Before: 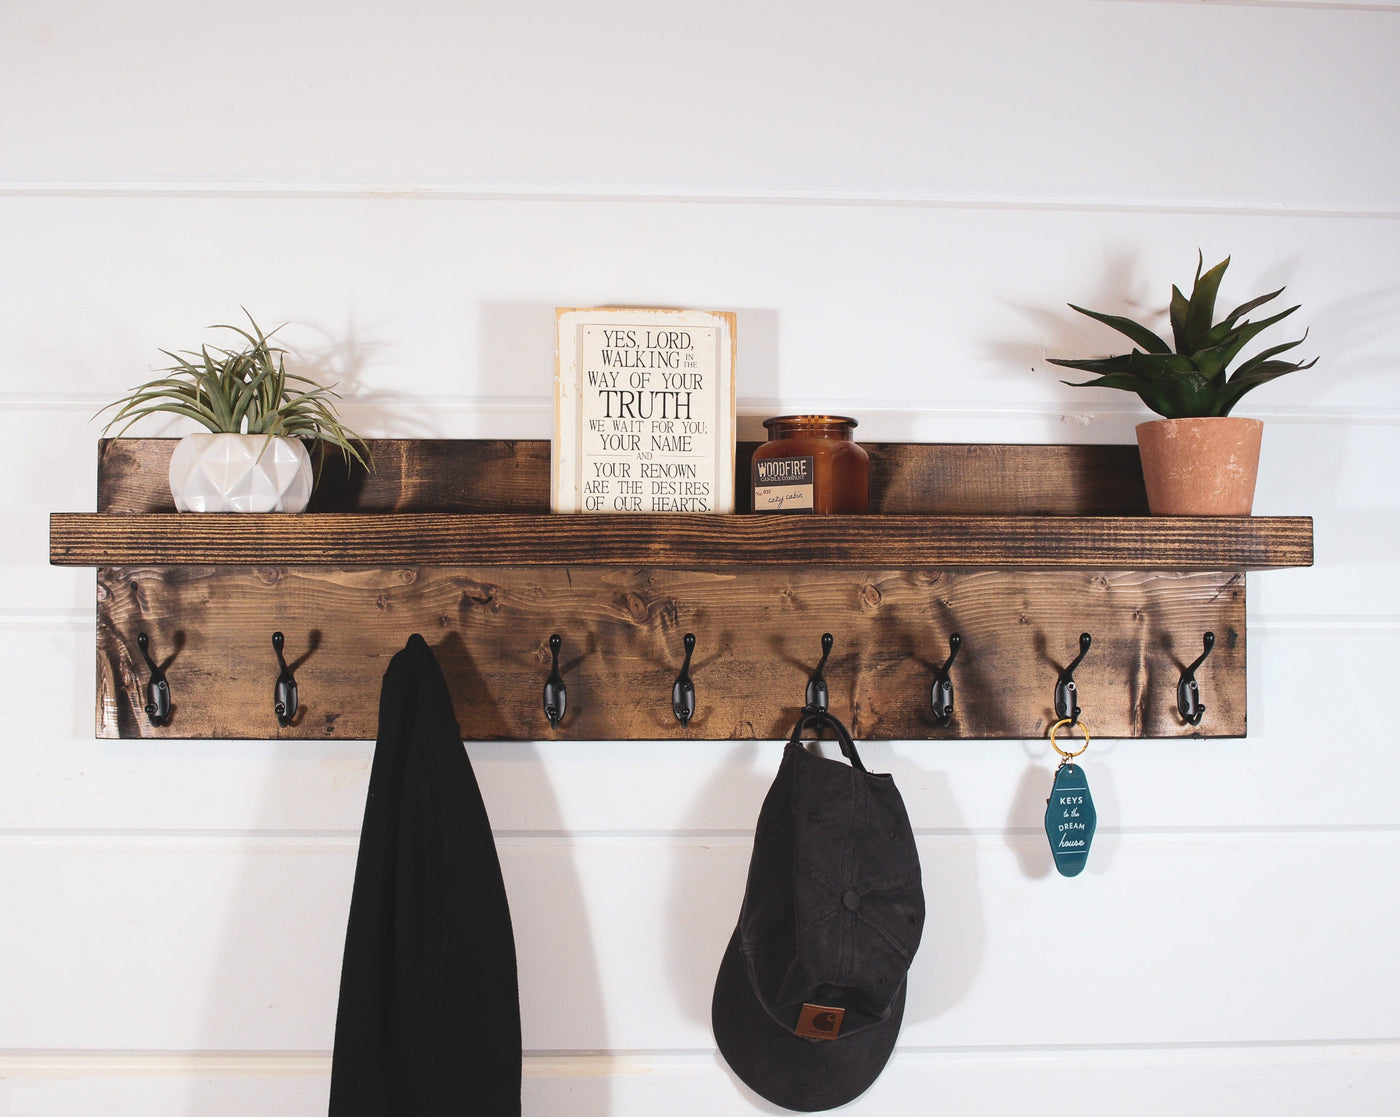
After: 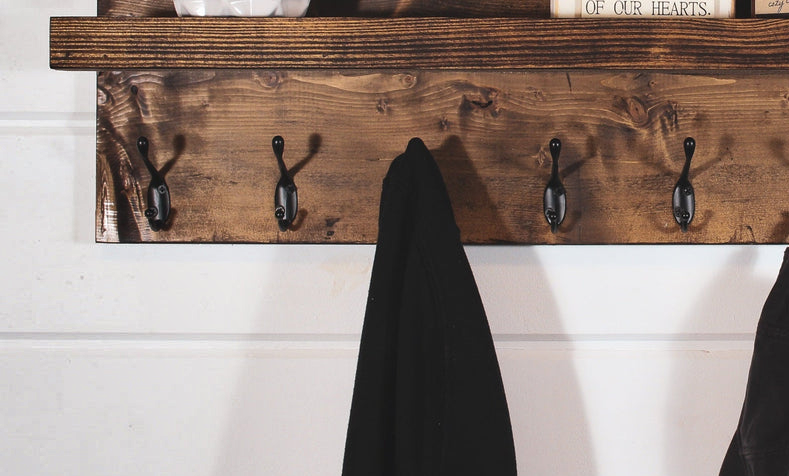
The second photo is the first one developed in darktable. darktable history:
crop: top 44.483%, right 43.593%, bottom 12.892%
shadows and highlights: radius 118.69, shadows 42.21, highlights -61.56, soften with gaussian
